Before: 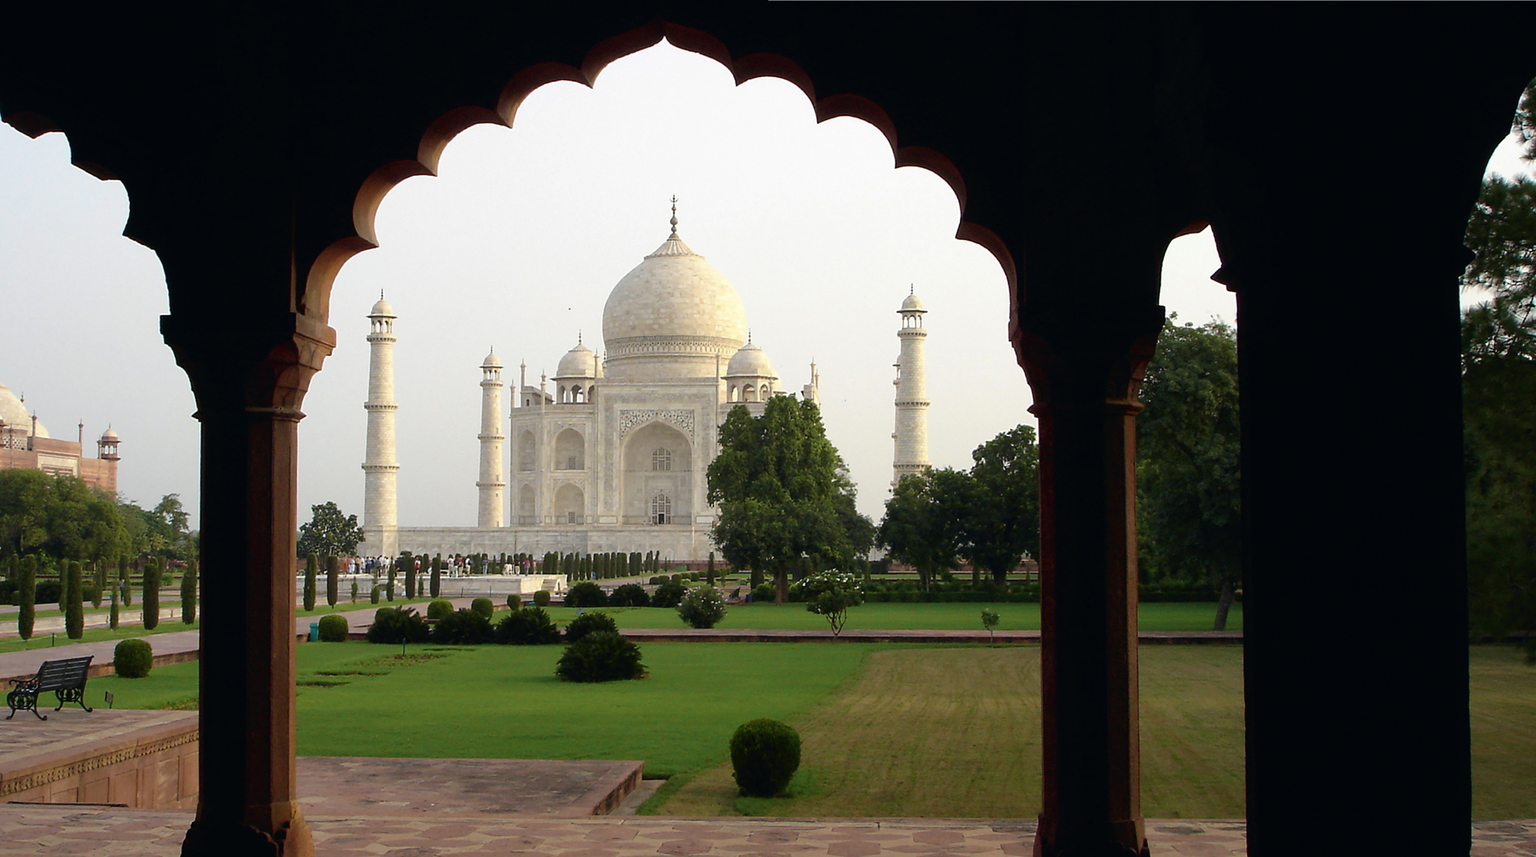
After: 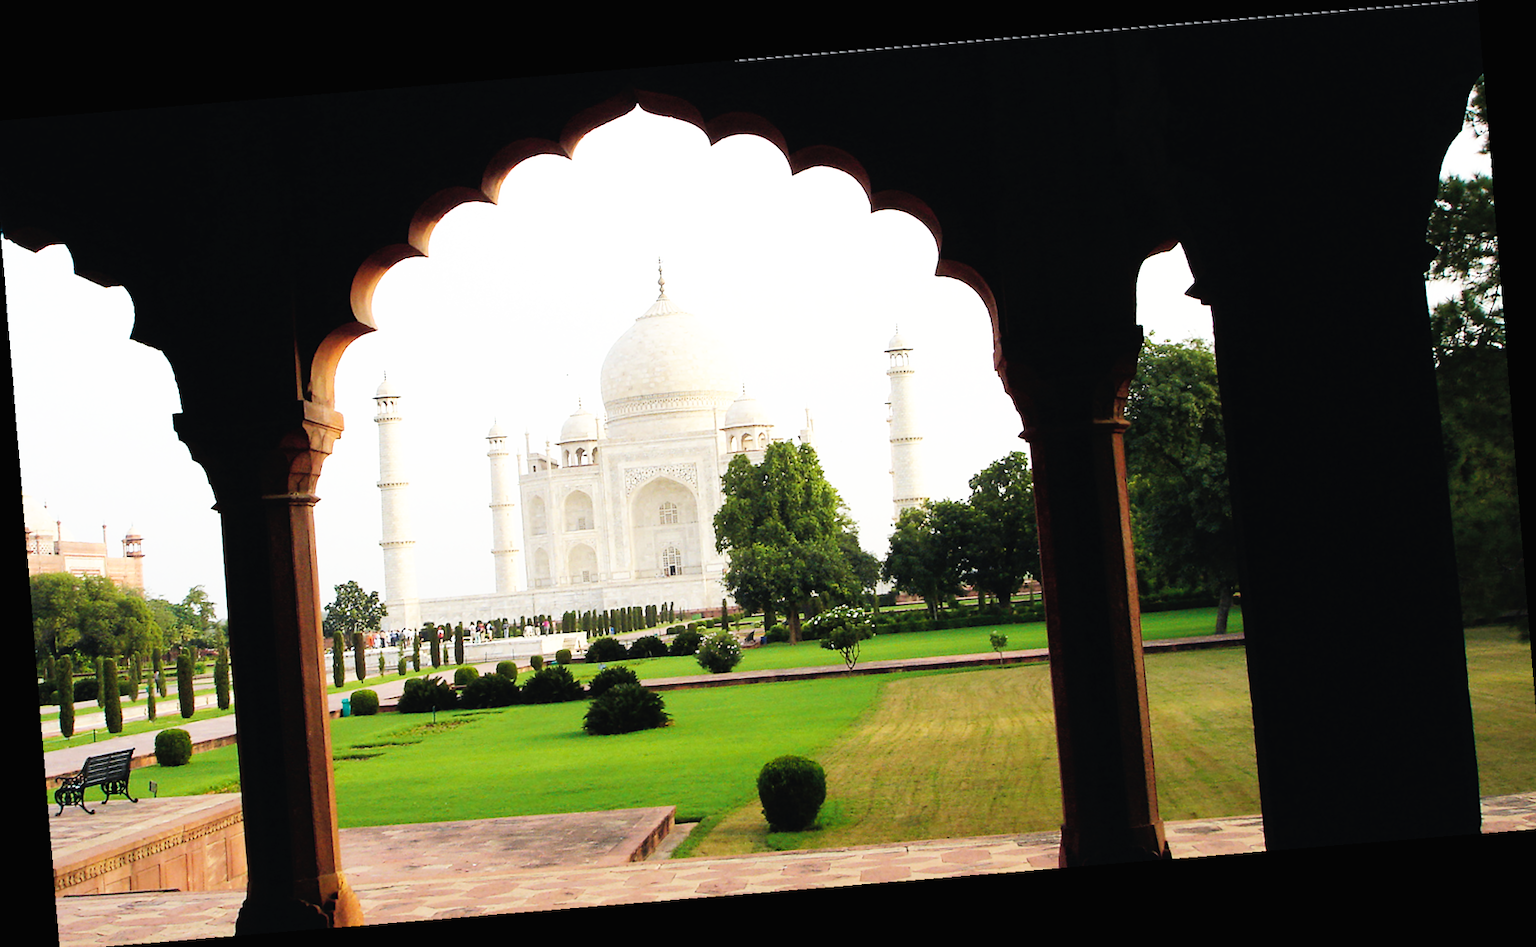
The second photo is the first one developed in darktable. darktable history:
crop and rotate: angle -0.5°
base curve: curves: ch0 [(0, 0) (0.007, 0.004) (0.027, 0.03) (0.046, 0.07) (0.207, 0.54) (0.442, 0.872) (0.673, 0.972) (1, 1)], preserve colors none
rotate and perspective: rotation -5.2°, automatic cropping off
contrast brightness saturation: brightness 0.13
white balance: emerald 1
